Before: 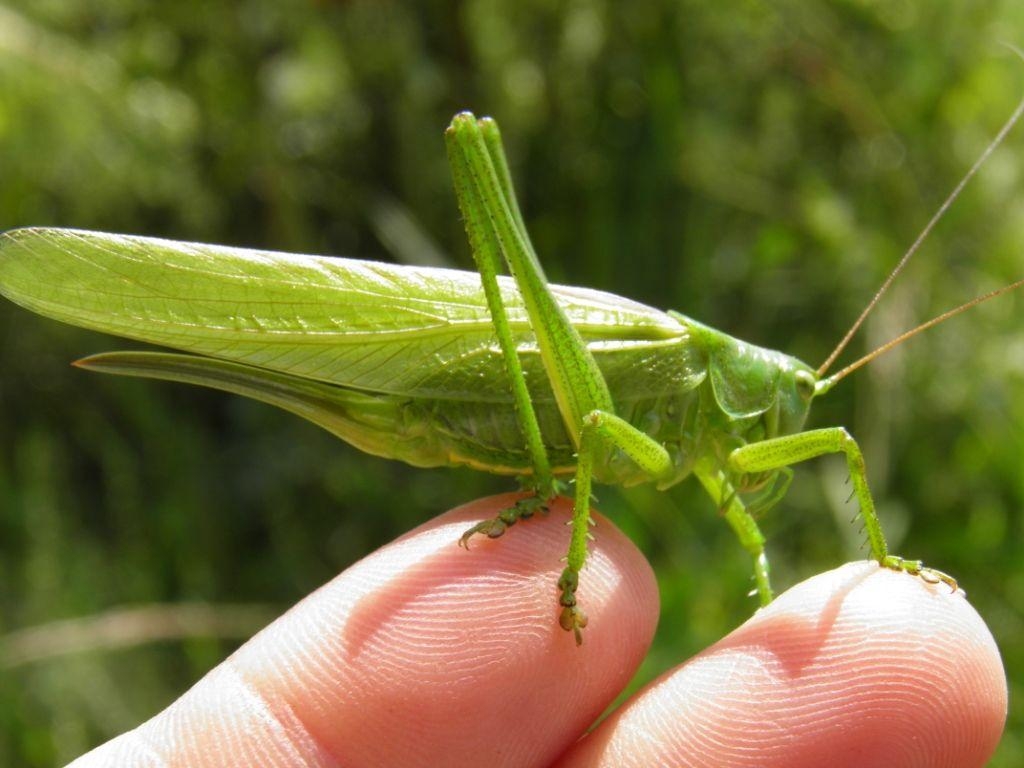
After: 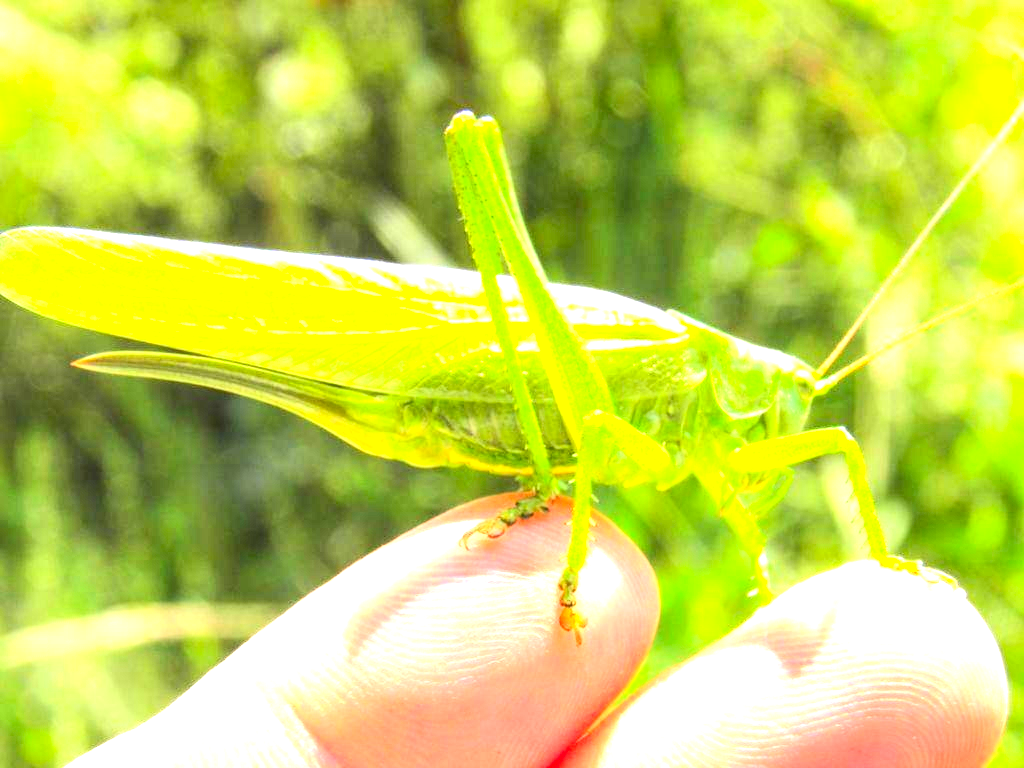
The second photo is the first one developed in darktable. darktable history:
exposure: exposure 2.267 EV, compensate highlight preservation false
contrast brightness saturation: contrast 0.201, brightness 0.169, saturation 0.23
local contrast: on, module defaults
